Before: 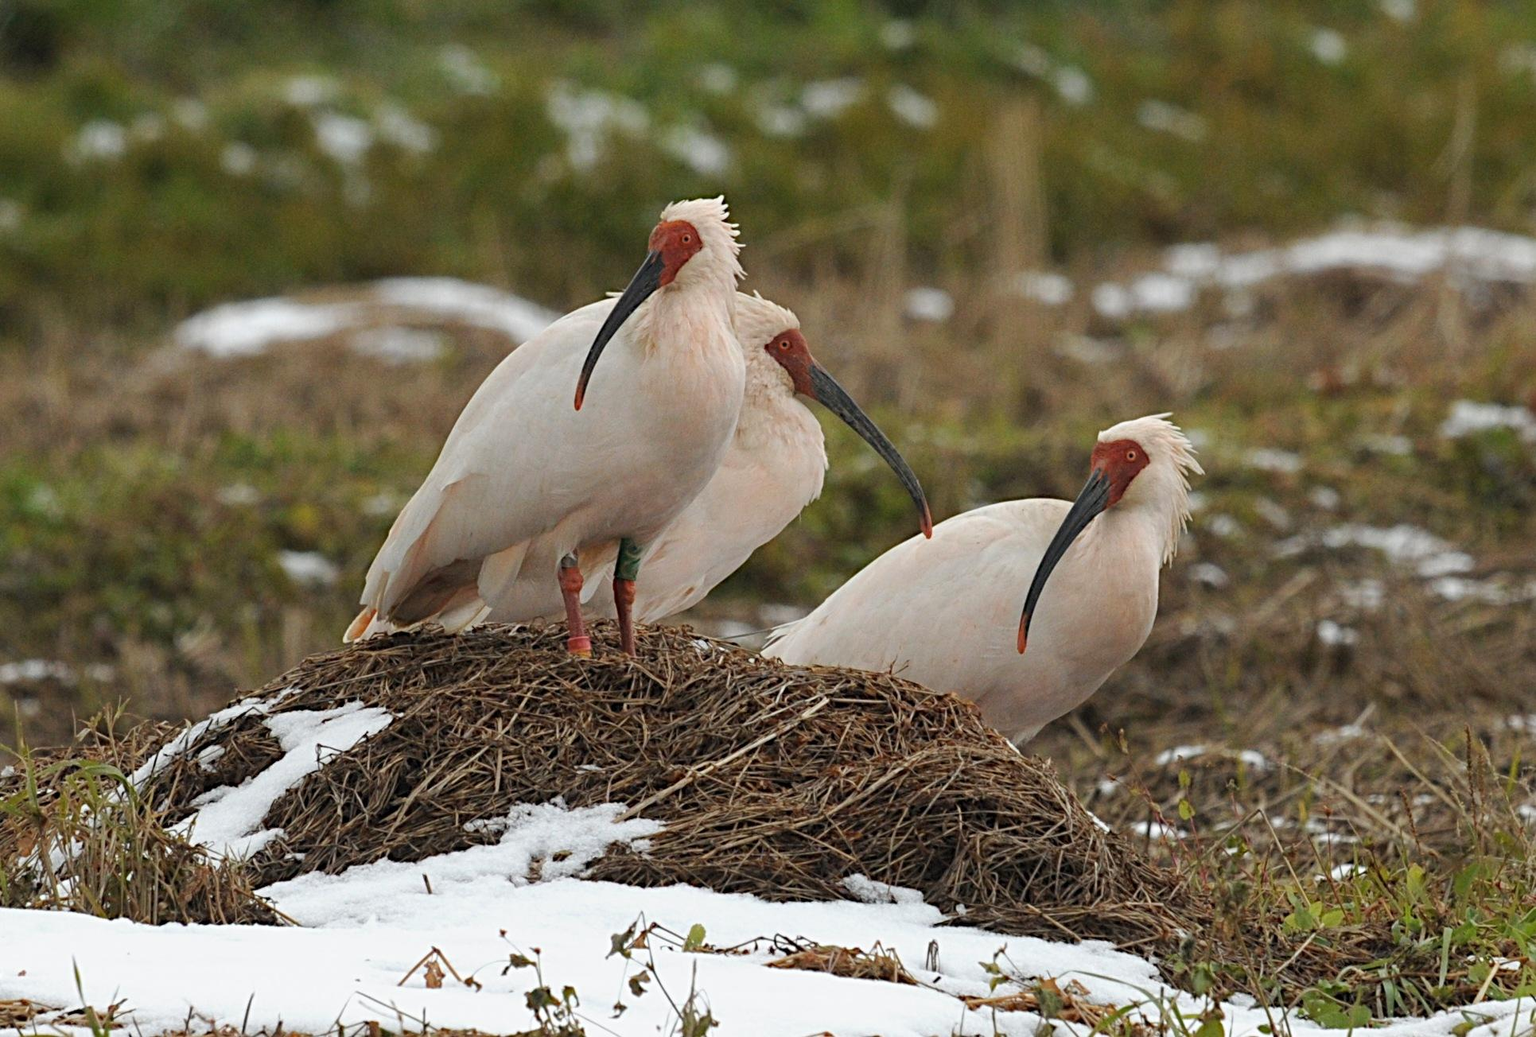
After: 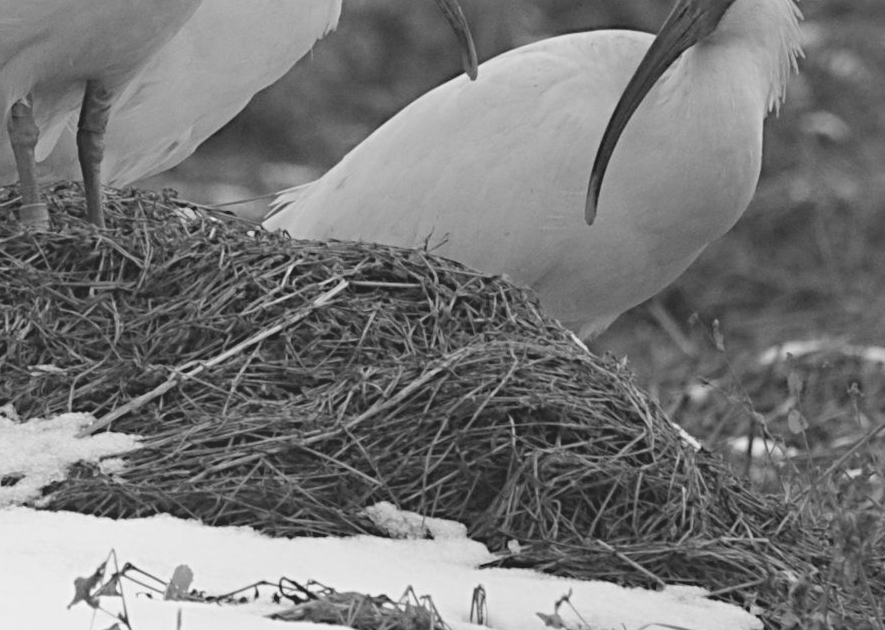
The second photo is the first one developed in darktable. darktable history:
local contrast: detail 70%
crop: left 35.976%, top 45.819%, right 18.162%, bottom 5.807%
exposure: exposure 0.375 EV, compensate highlight preservation false
monochrome: a 73.58, b 64.21
contrast brightness saturation: saturation 0.18
